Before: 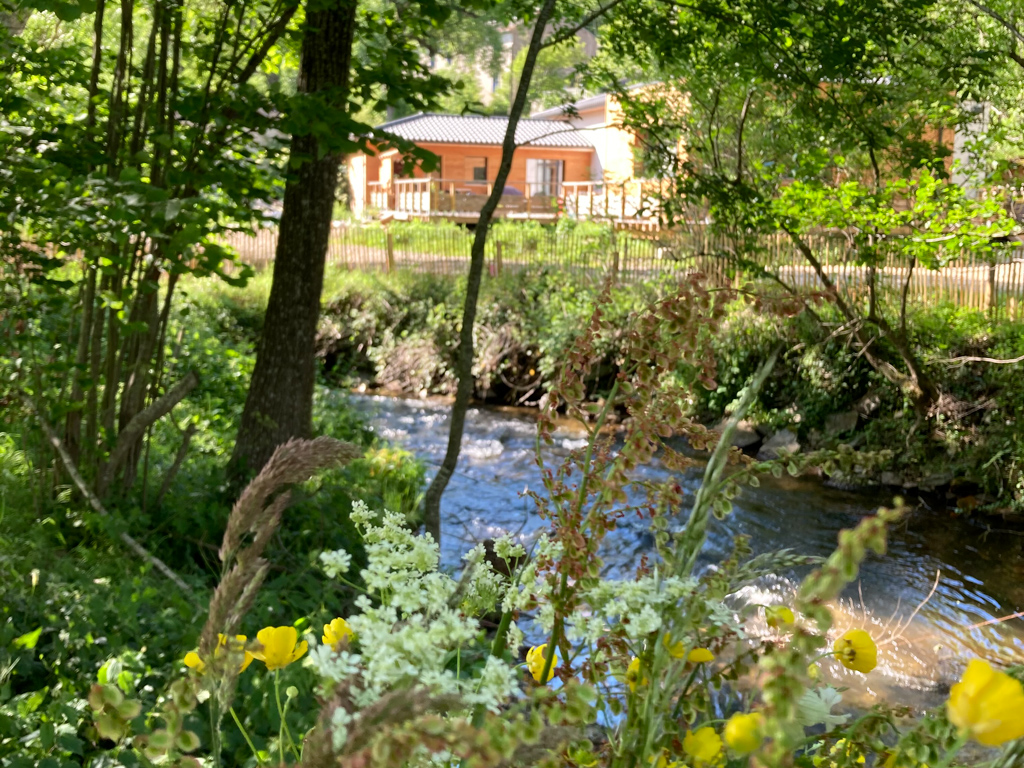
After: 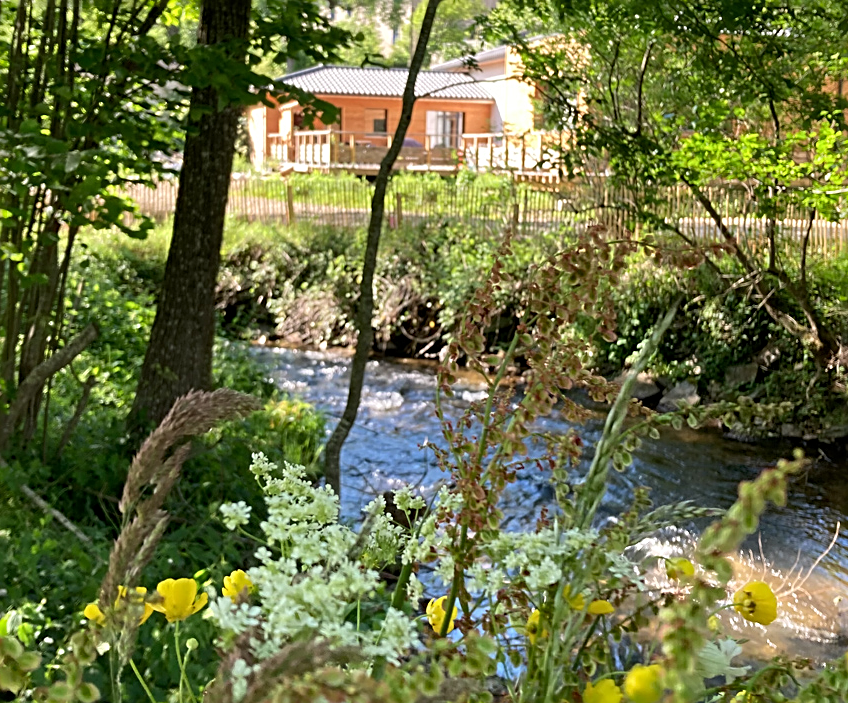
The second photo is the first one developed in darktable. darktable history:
crop: left 9.807%, top 6.259%, right 7.334%, bottom 2.177%
sharpen: radius 2.543, amount 0.636
white balance: emerald 1
